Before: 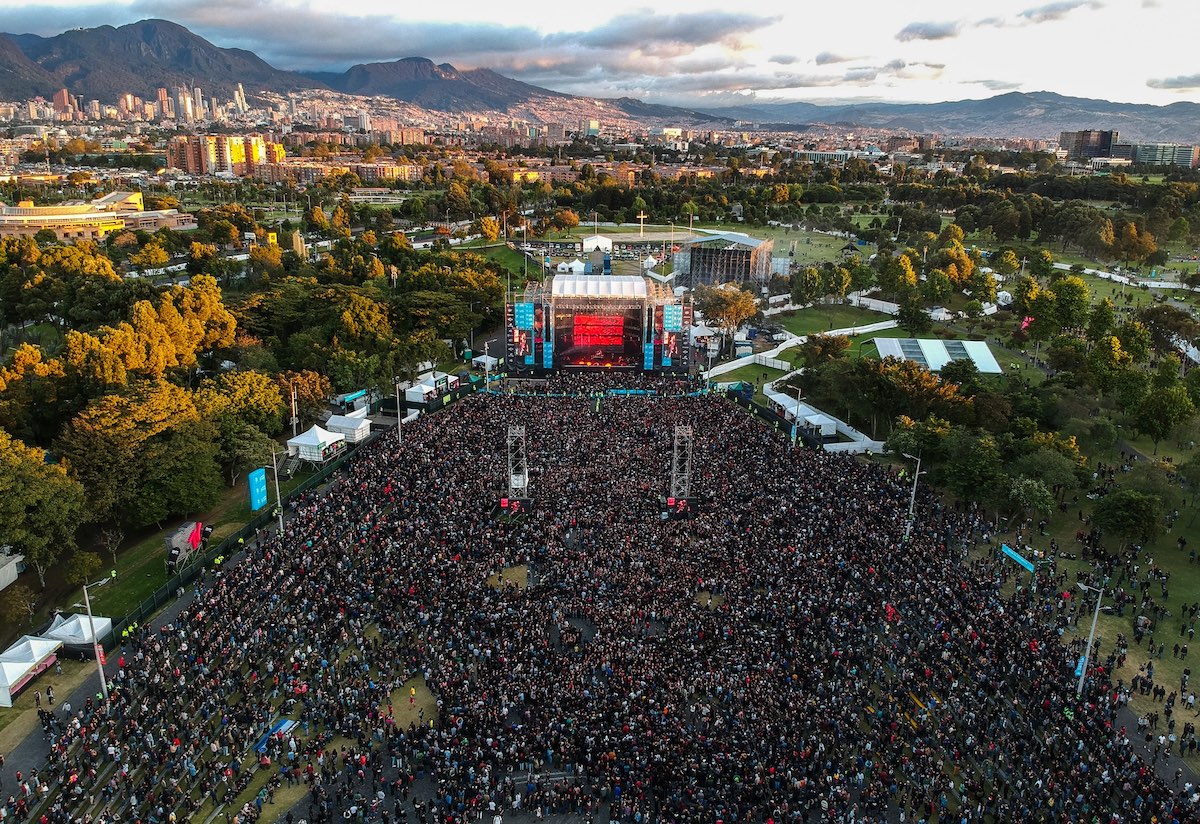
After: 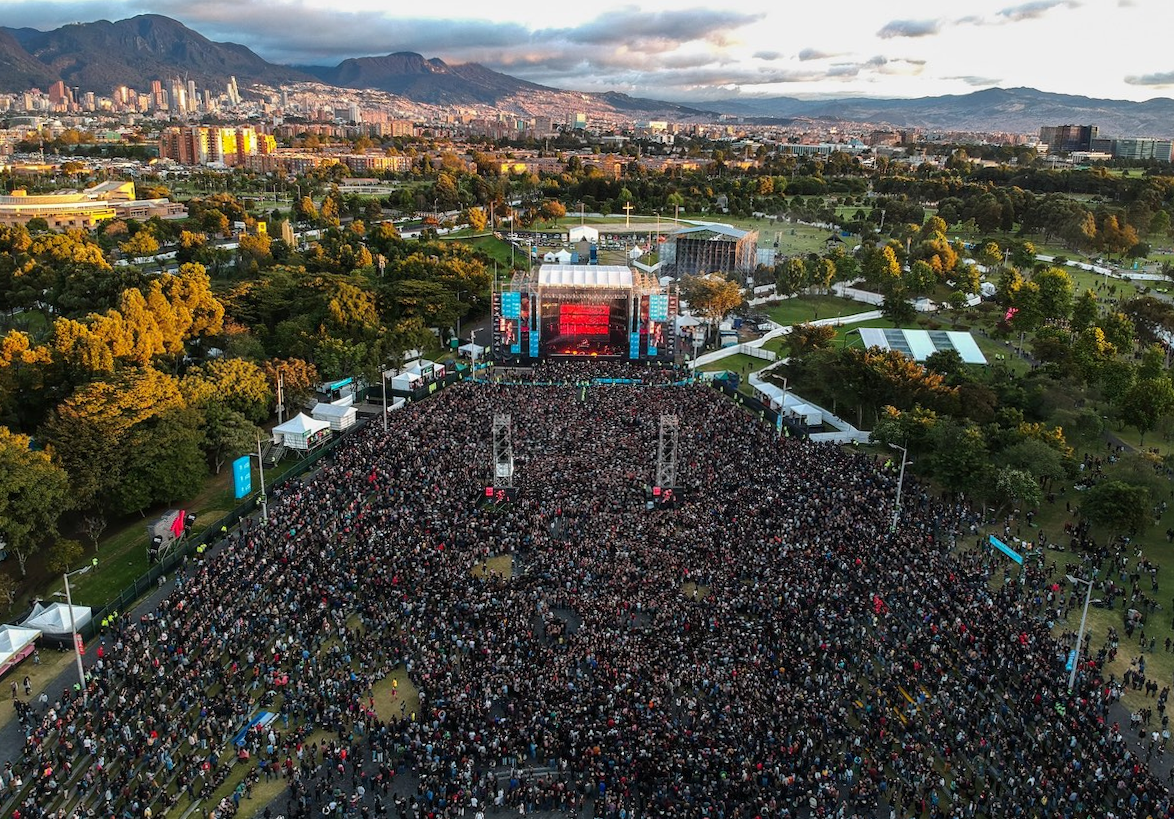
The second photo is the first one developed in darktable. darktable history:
rotate and perspective: rotation 0.226°, lens shift (vertical) -0.042, crop left 0.023, crop right 0.982, crop top 0.006, crop bottom 0.994
color balance rgb: global vibrance 6.81%, saturation formula JzAzBz (2021)
